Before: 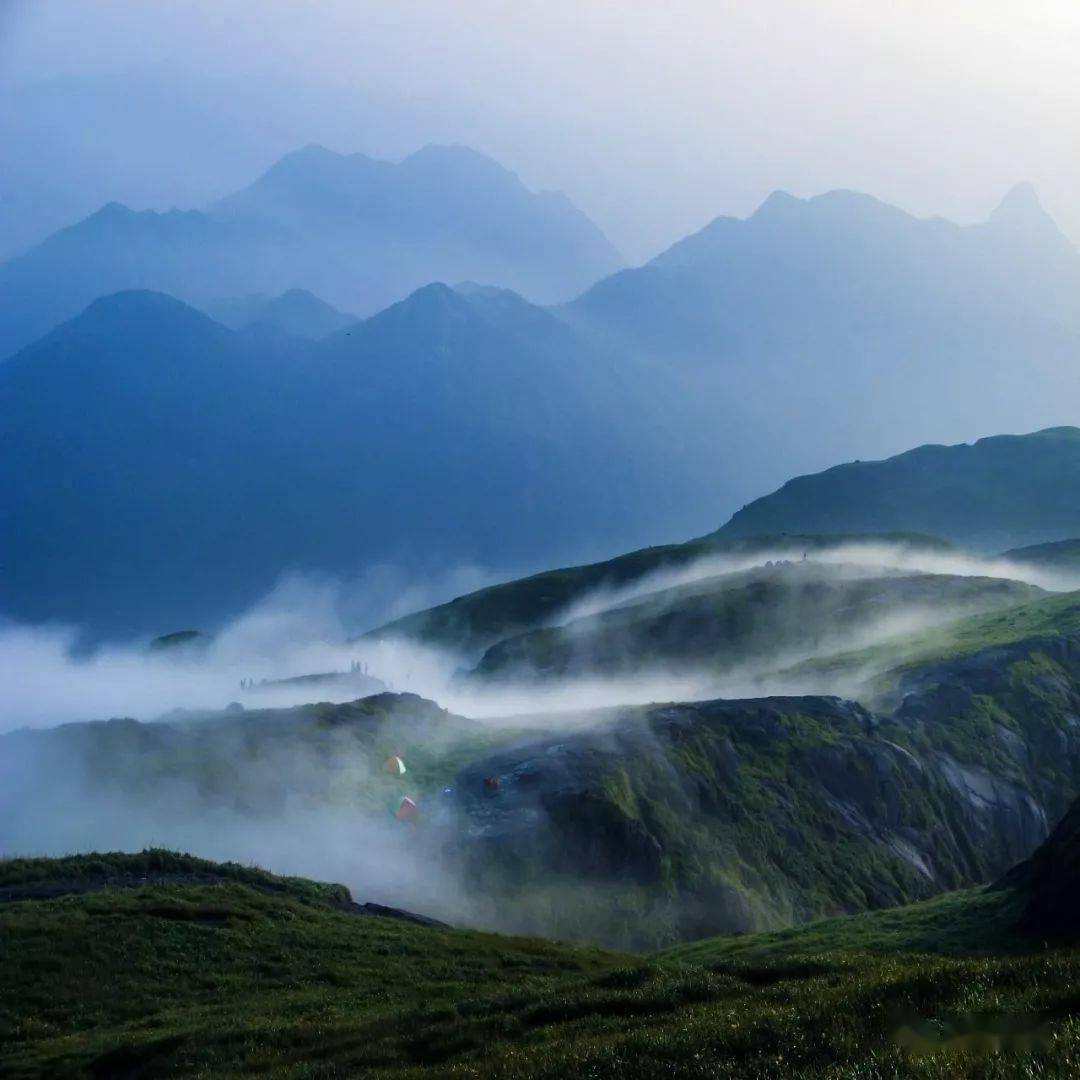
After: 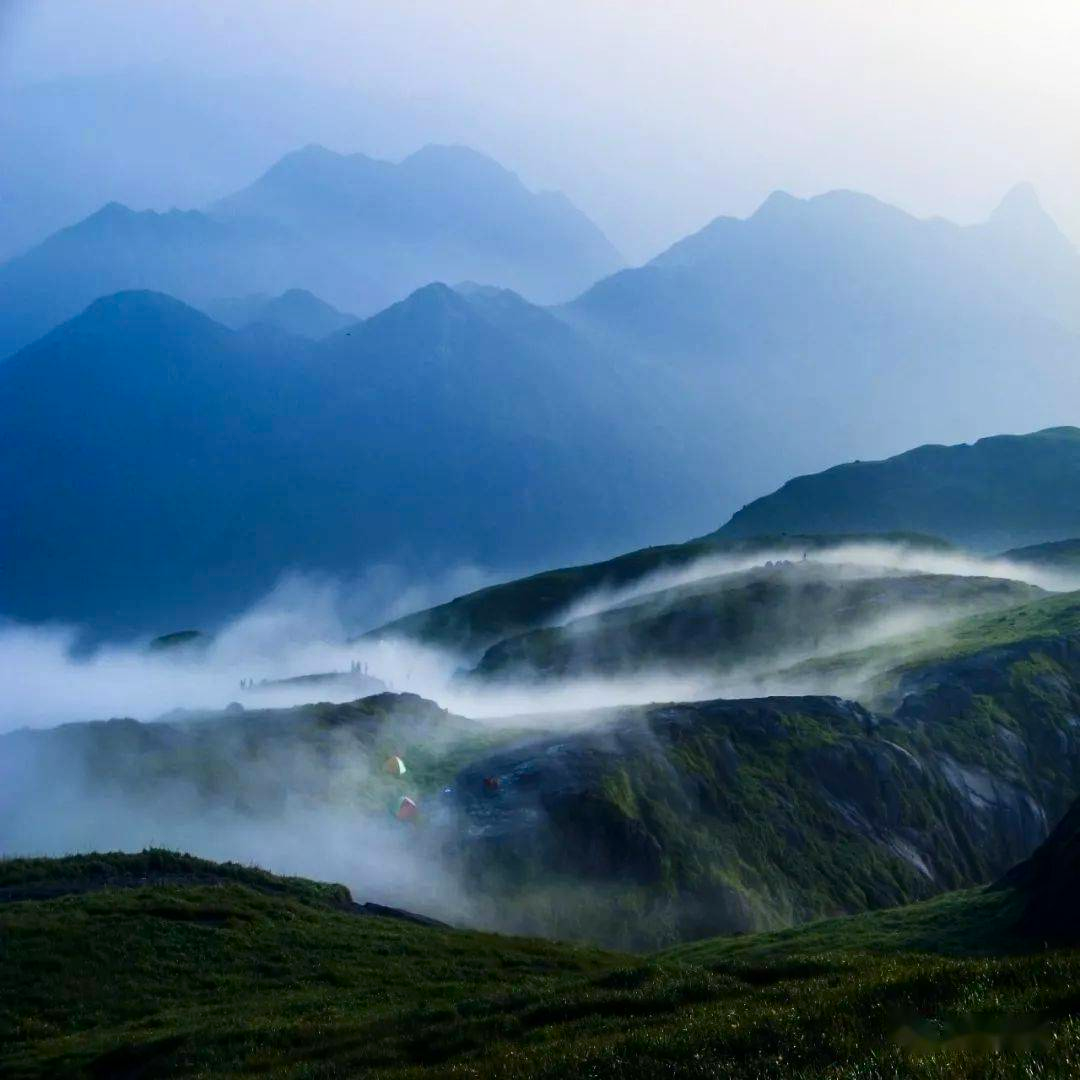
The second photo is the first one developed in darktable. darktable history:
contrast brightness saturation: contrast 0.151, brightness -0.007, saturation 0.098
